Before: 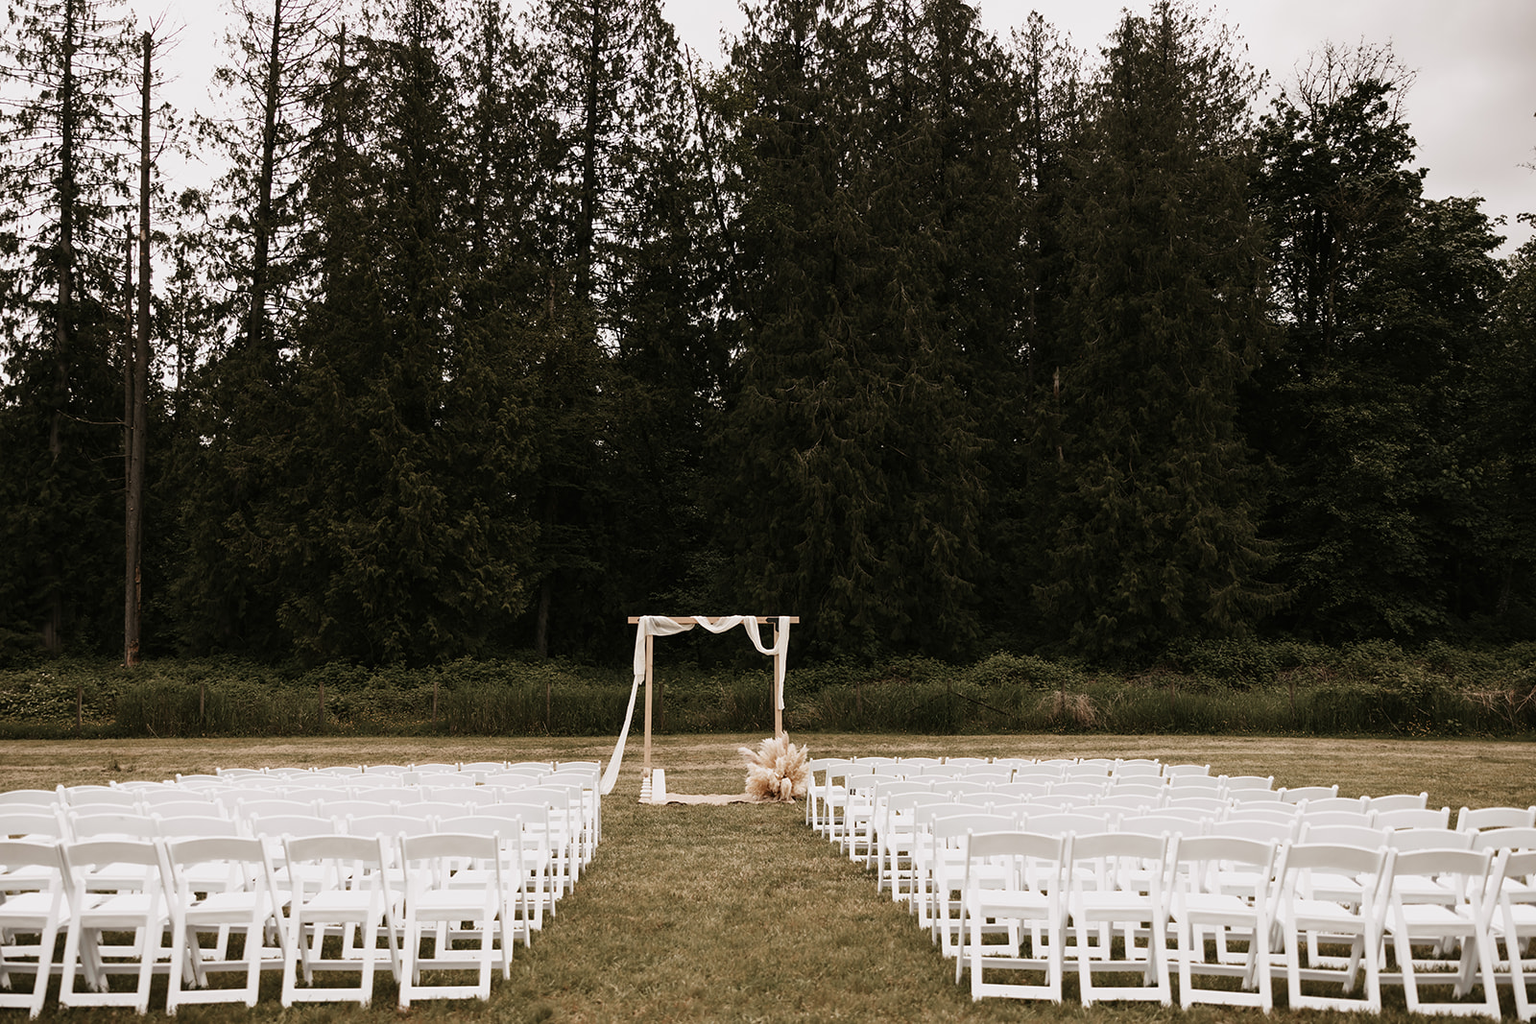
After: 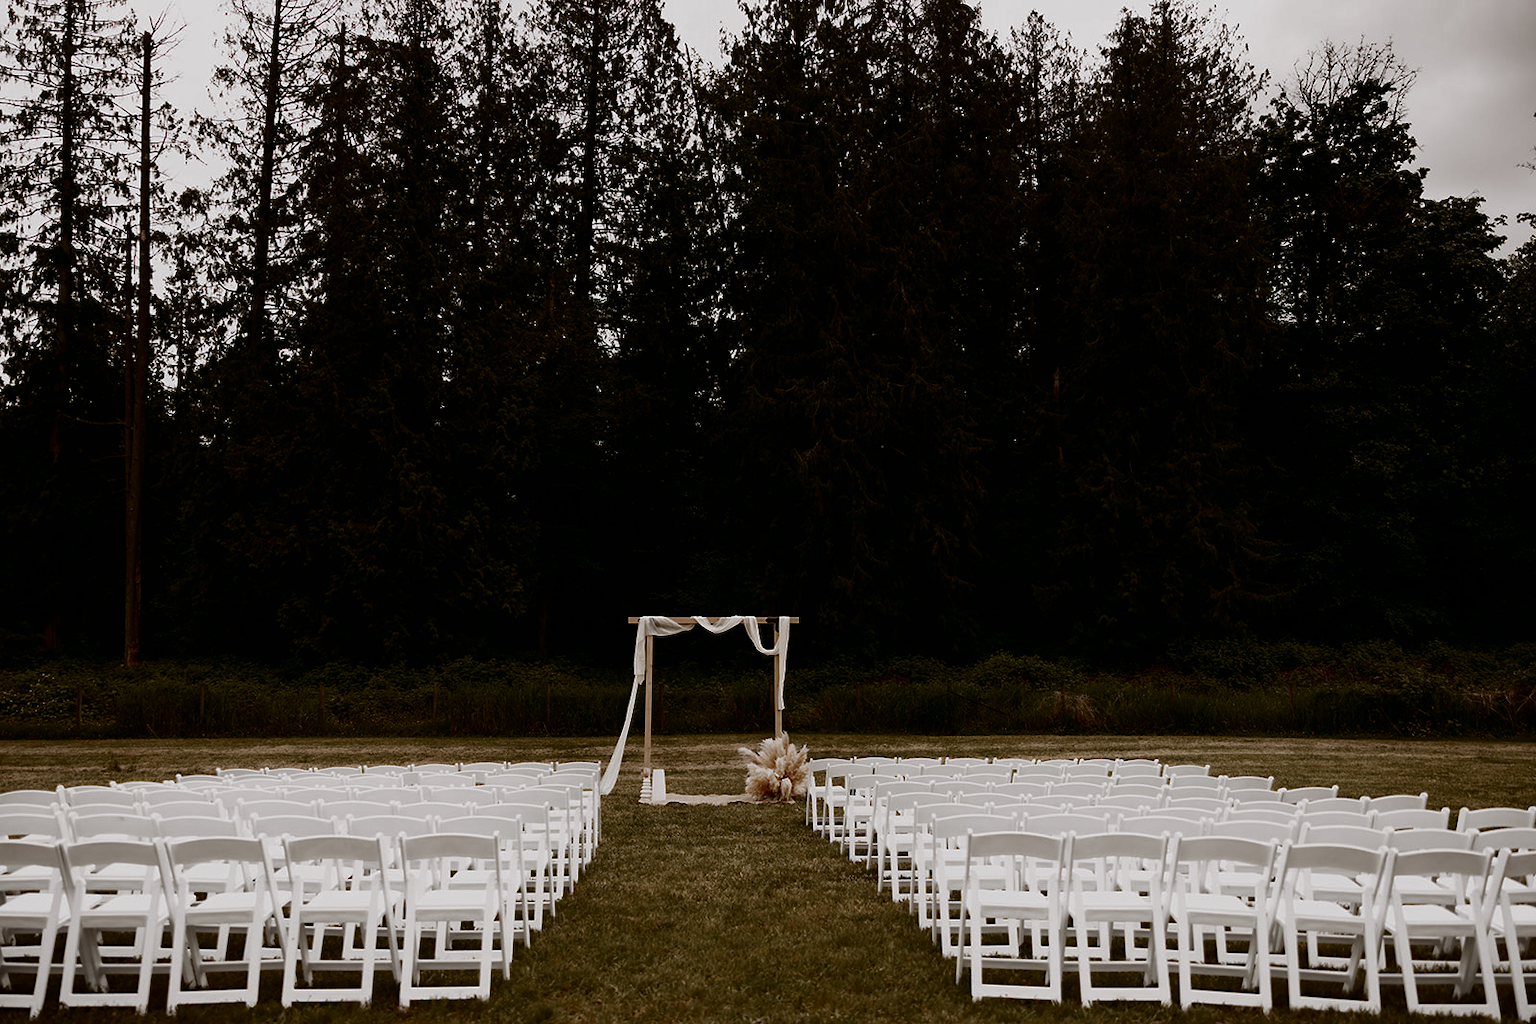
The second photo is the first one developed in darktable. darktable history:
contrast brightness saturation: brightness -0.52
contrast equalizer: octaves 7, y [[0.6 ×6], [0.55 ×6], [0 ×6], [0 ×6], [0 ×6]], mix -0.2
